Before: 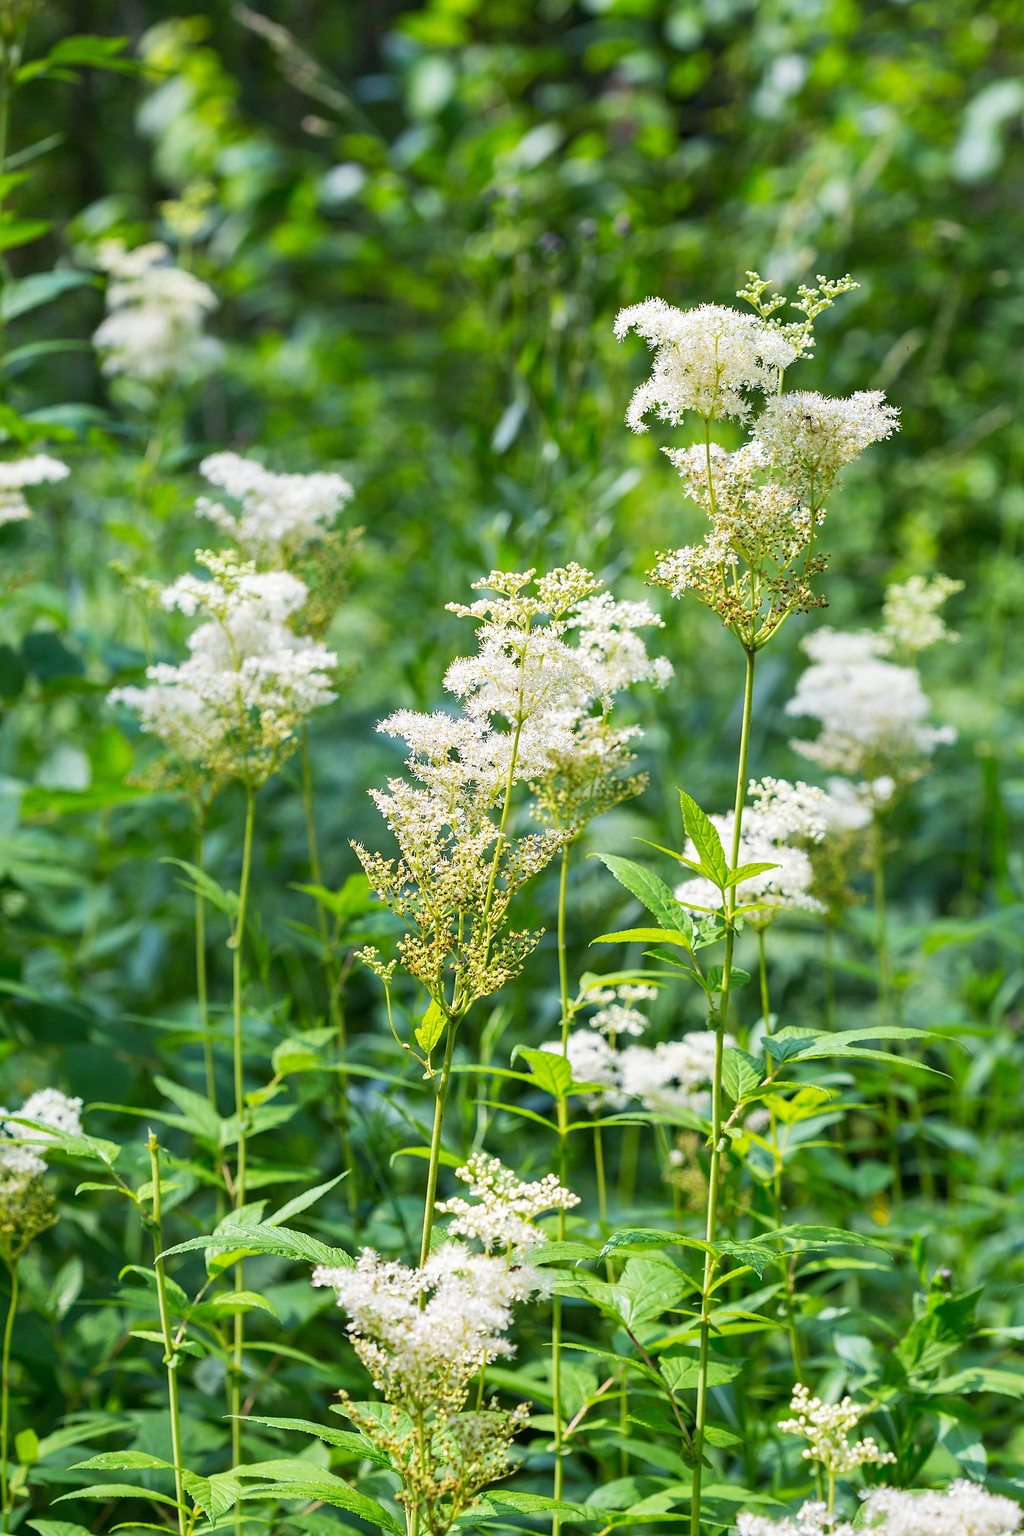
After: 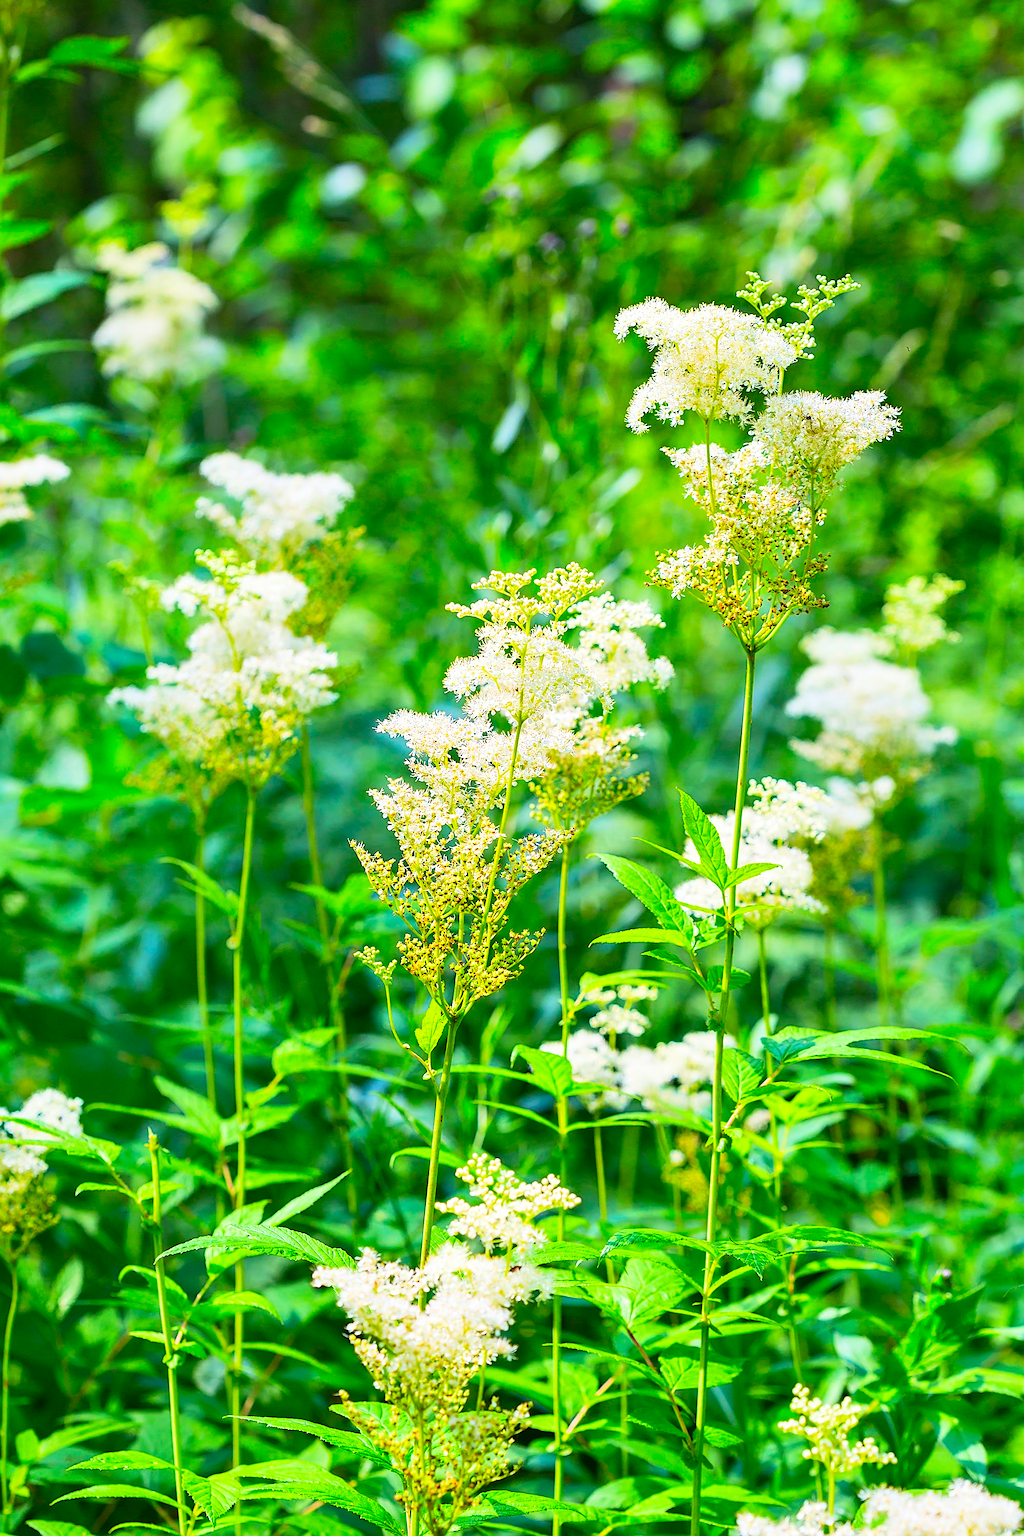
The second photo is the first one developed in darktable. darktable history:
sharpen: on, module defaults
contrast brightness saturation: contrast 0.198, brightness 0.196, saturation 0.81
